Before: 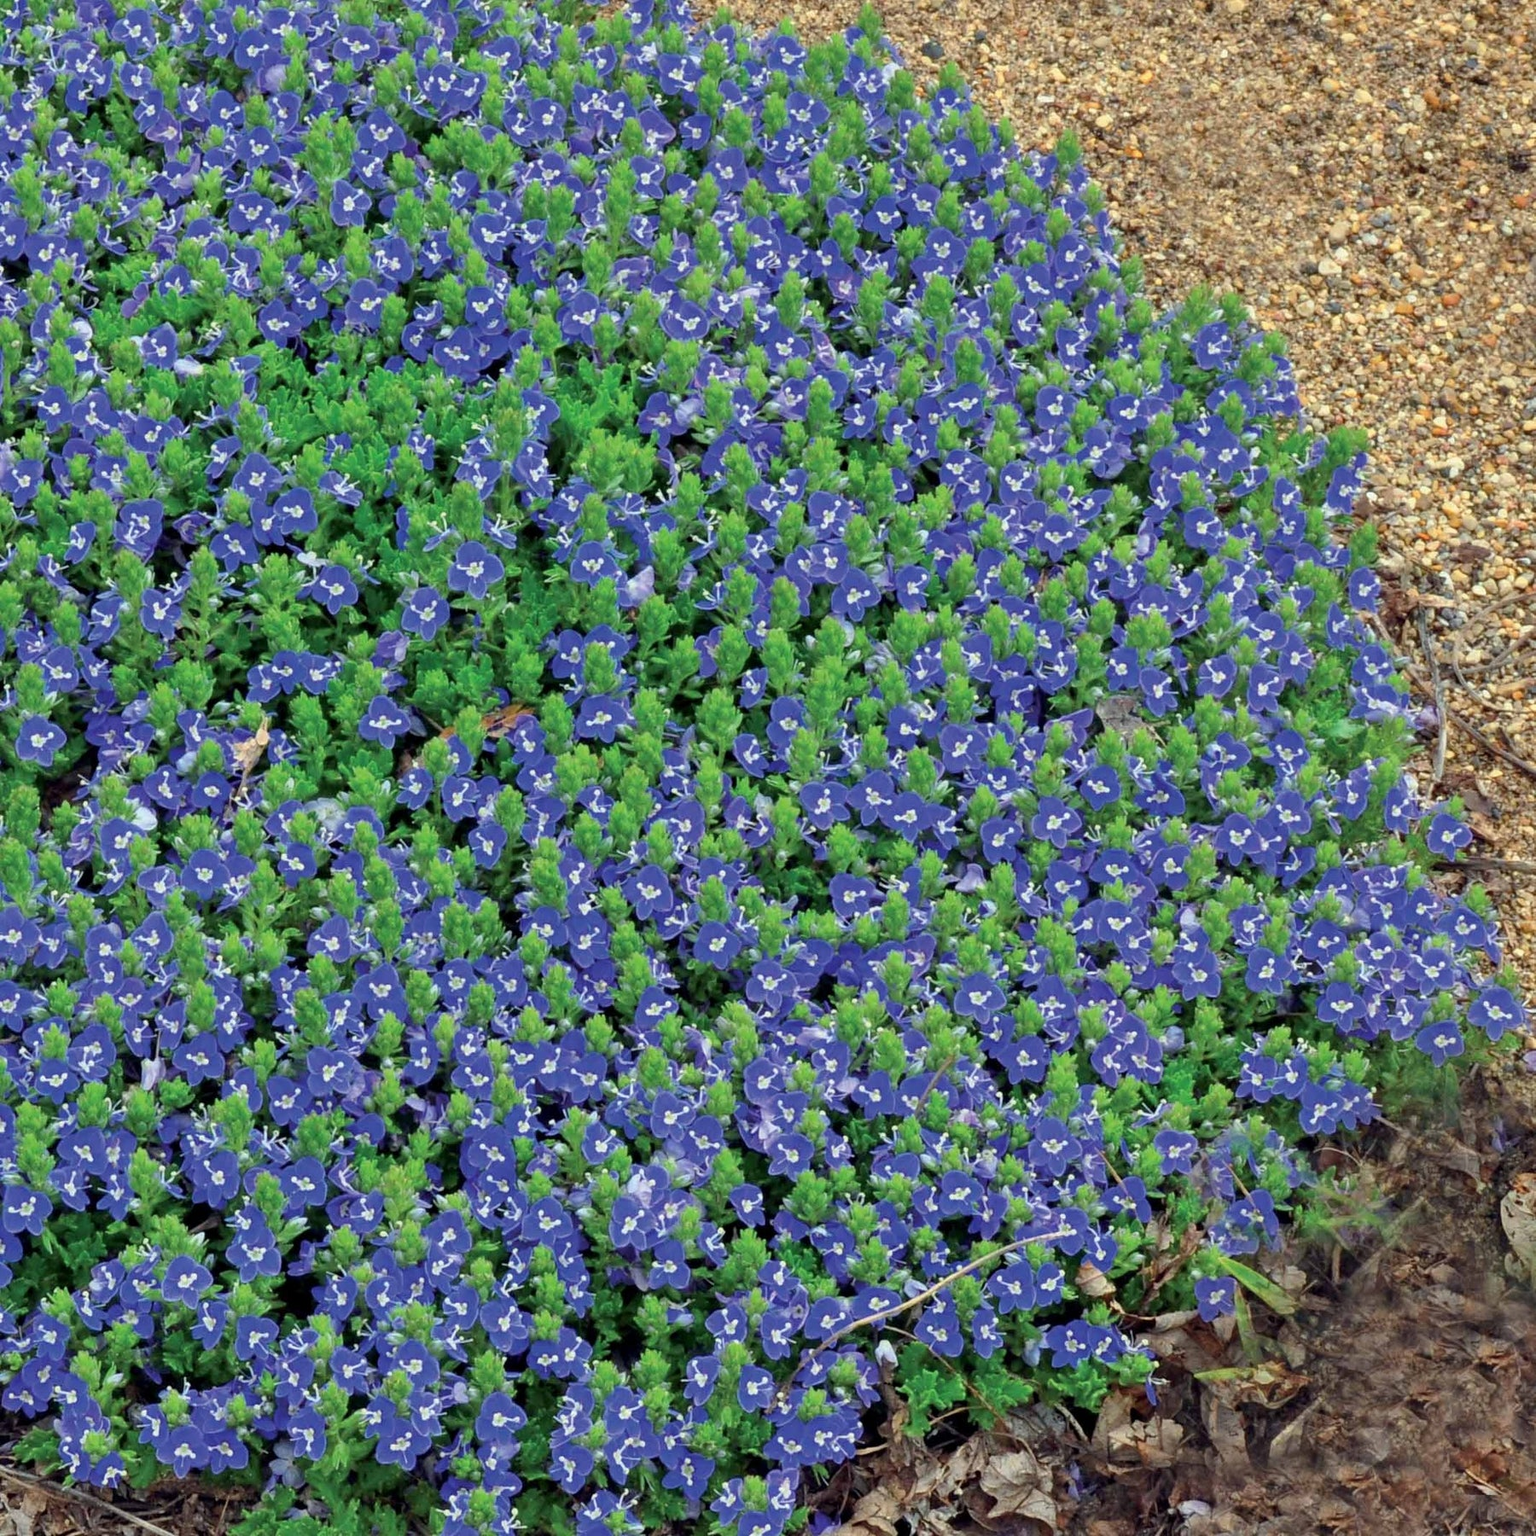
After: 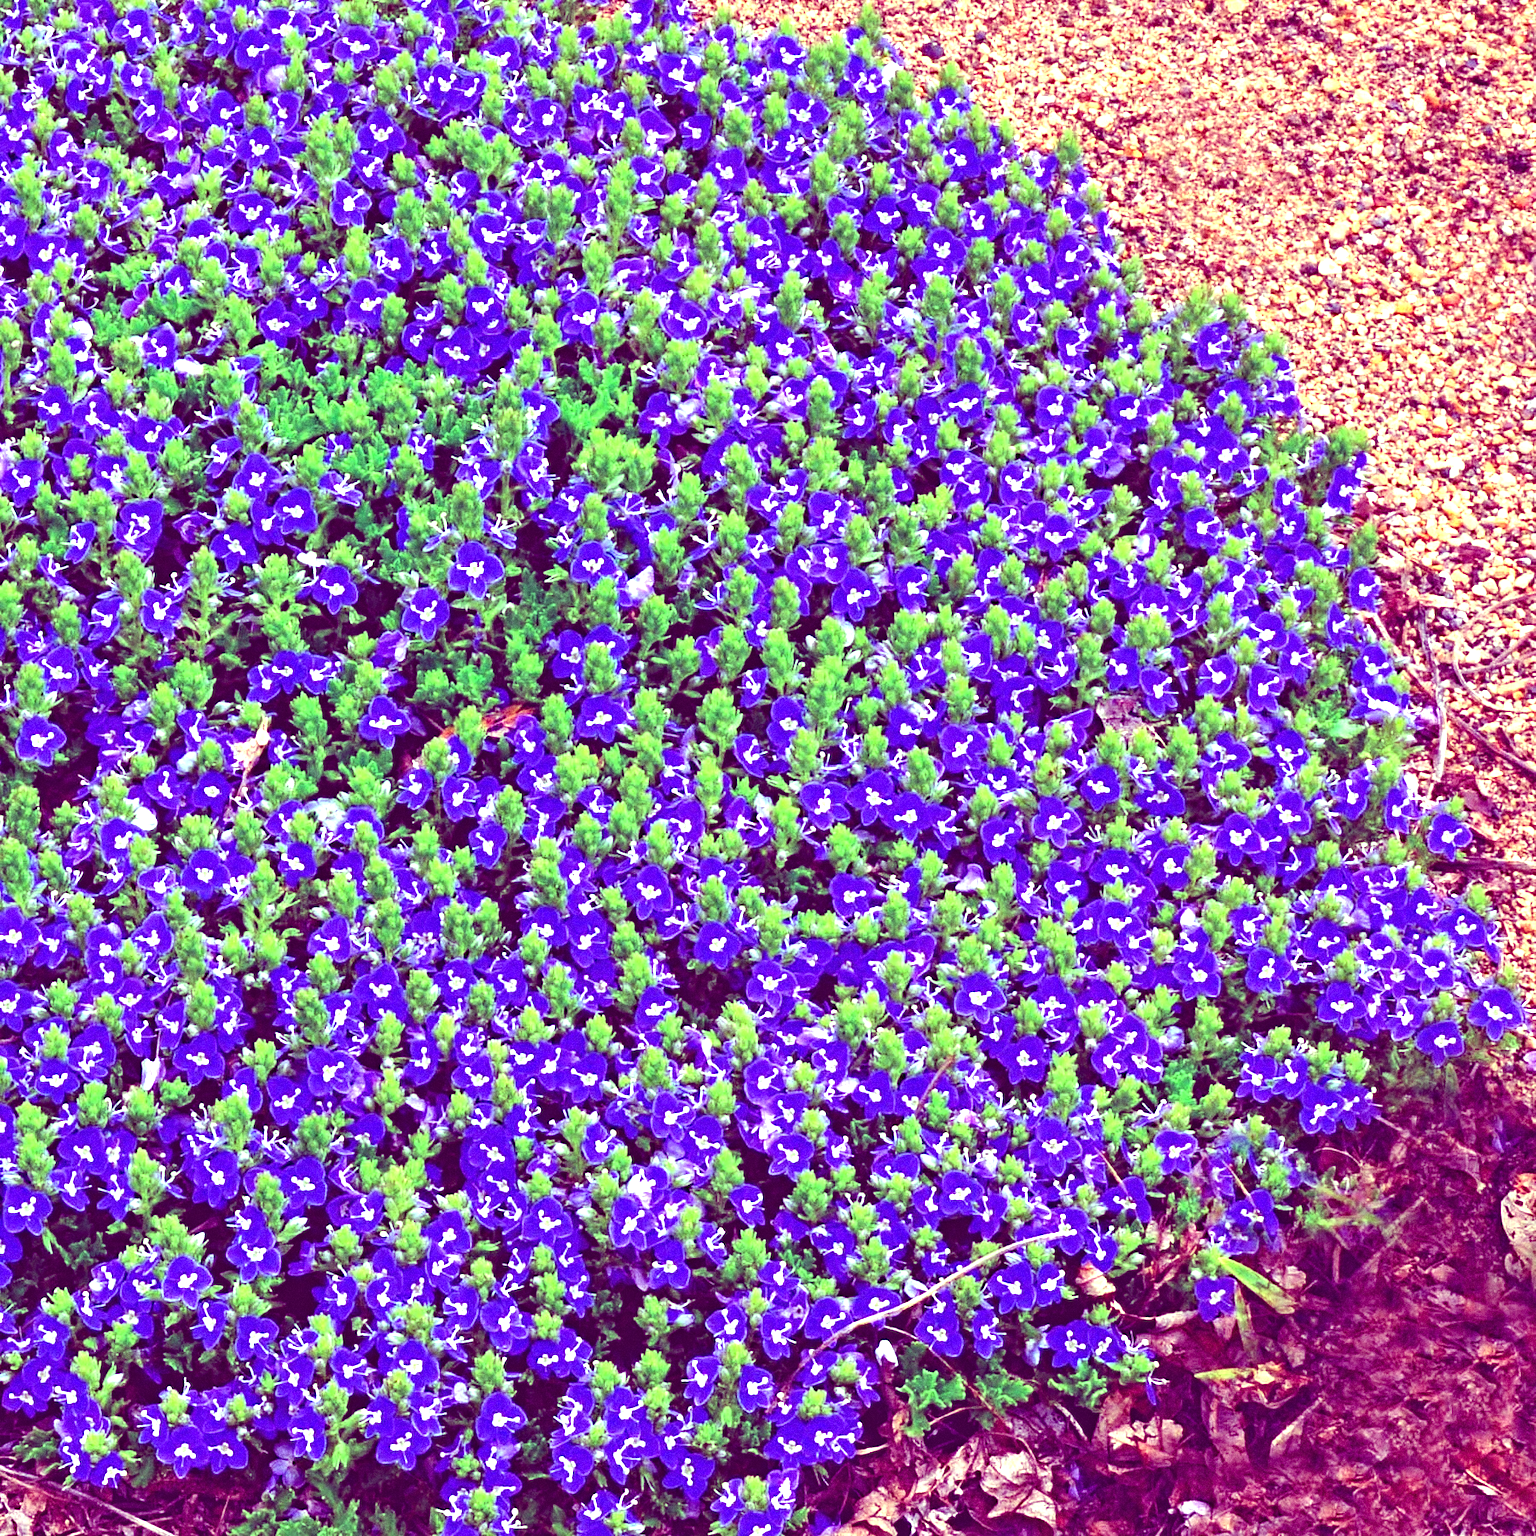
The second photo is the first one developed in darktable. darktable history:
exposure: black level correction -0.023, exposure 1.397 EV, compensate highlight preservation false
haze removal: strength 0.5, distance 0.43, compatibility mode true, adaptive false
color balance: mode lift, gamma, gain (sRGB), lift [1, 1, 0.101, 1]
grain: coarseness 0.09 ISO
